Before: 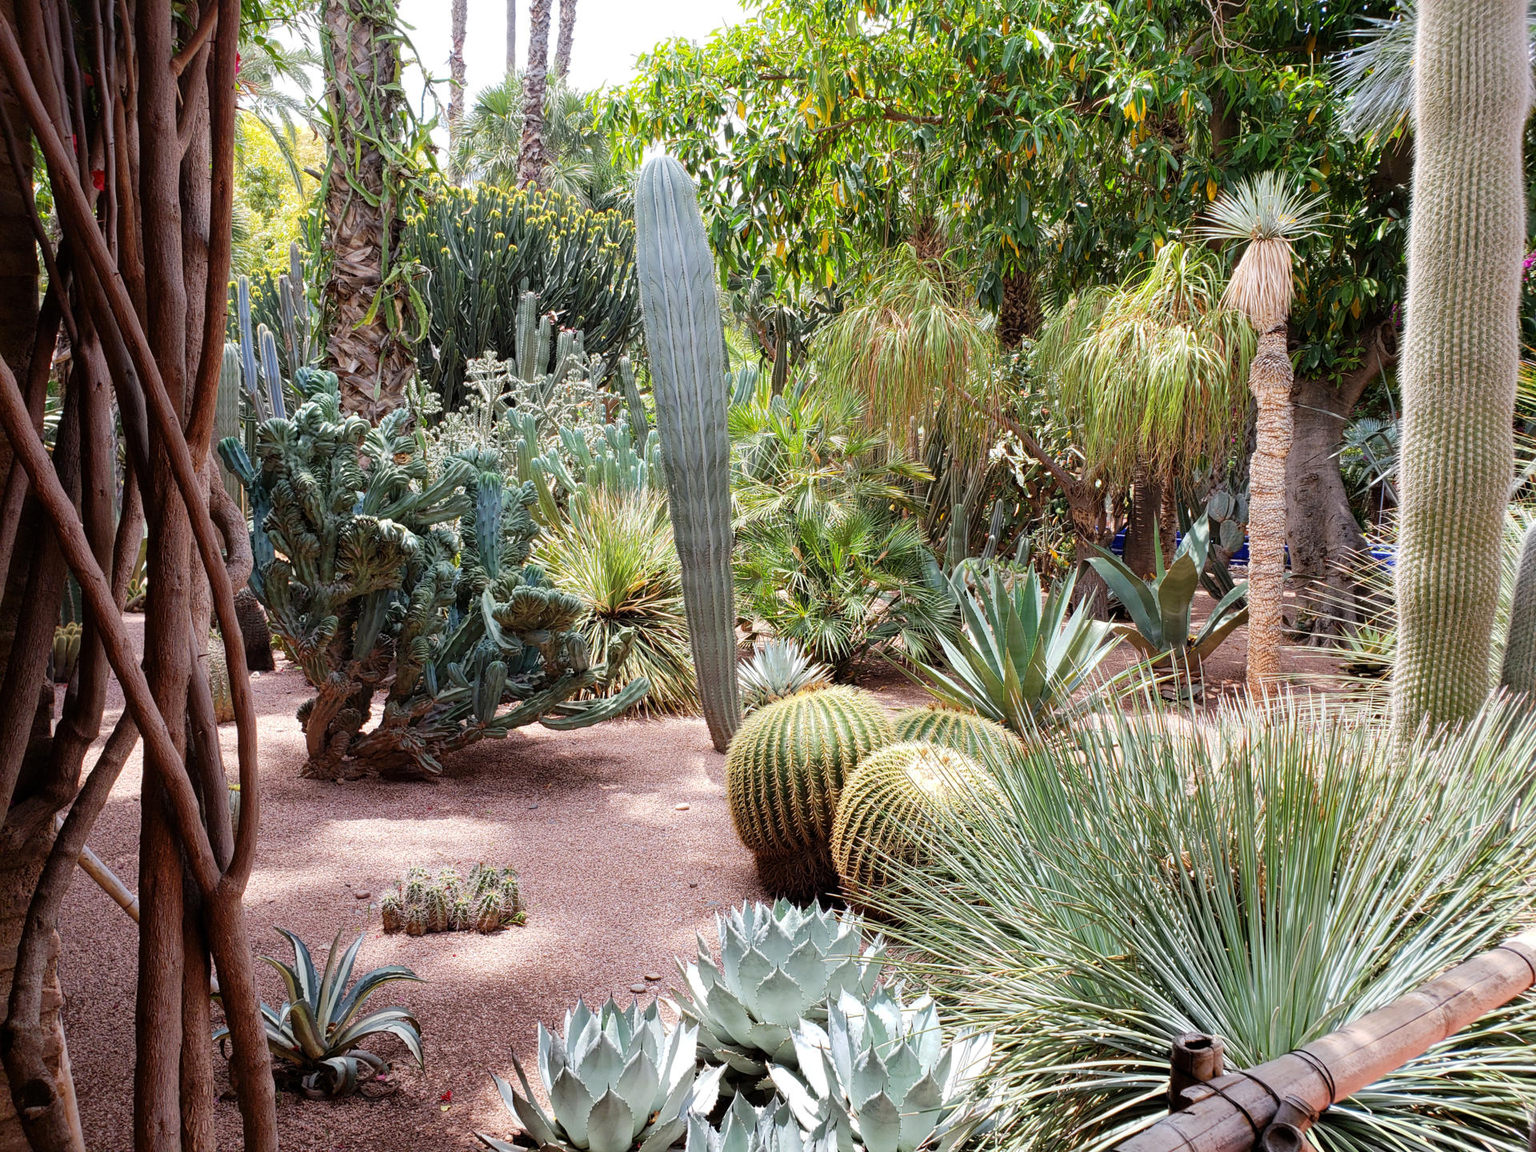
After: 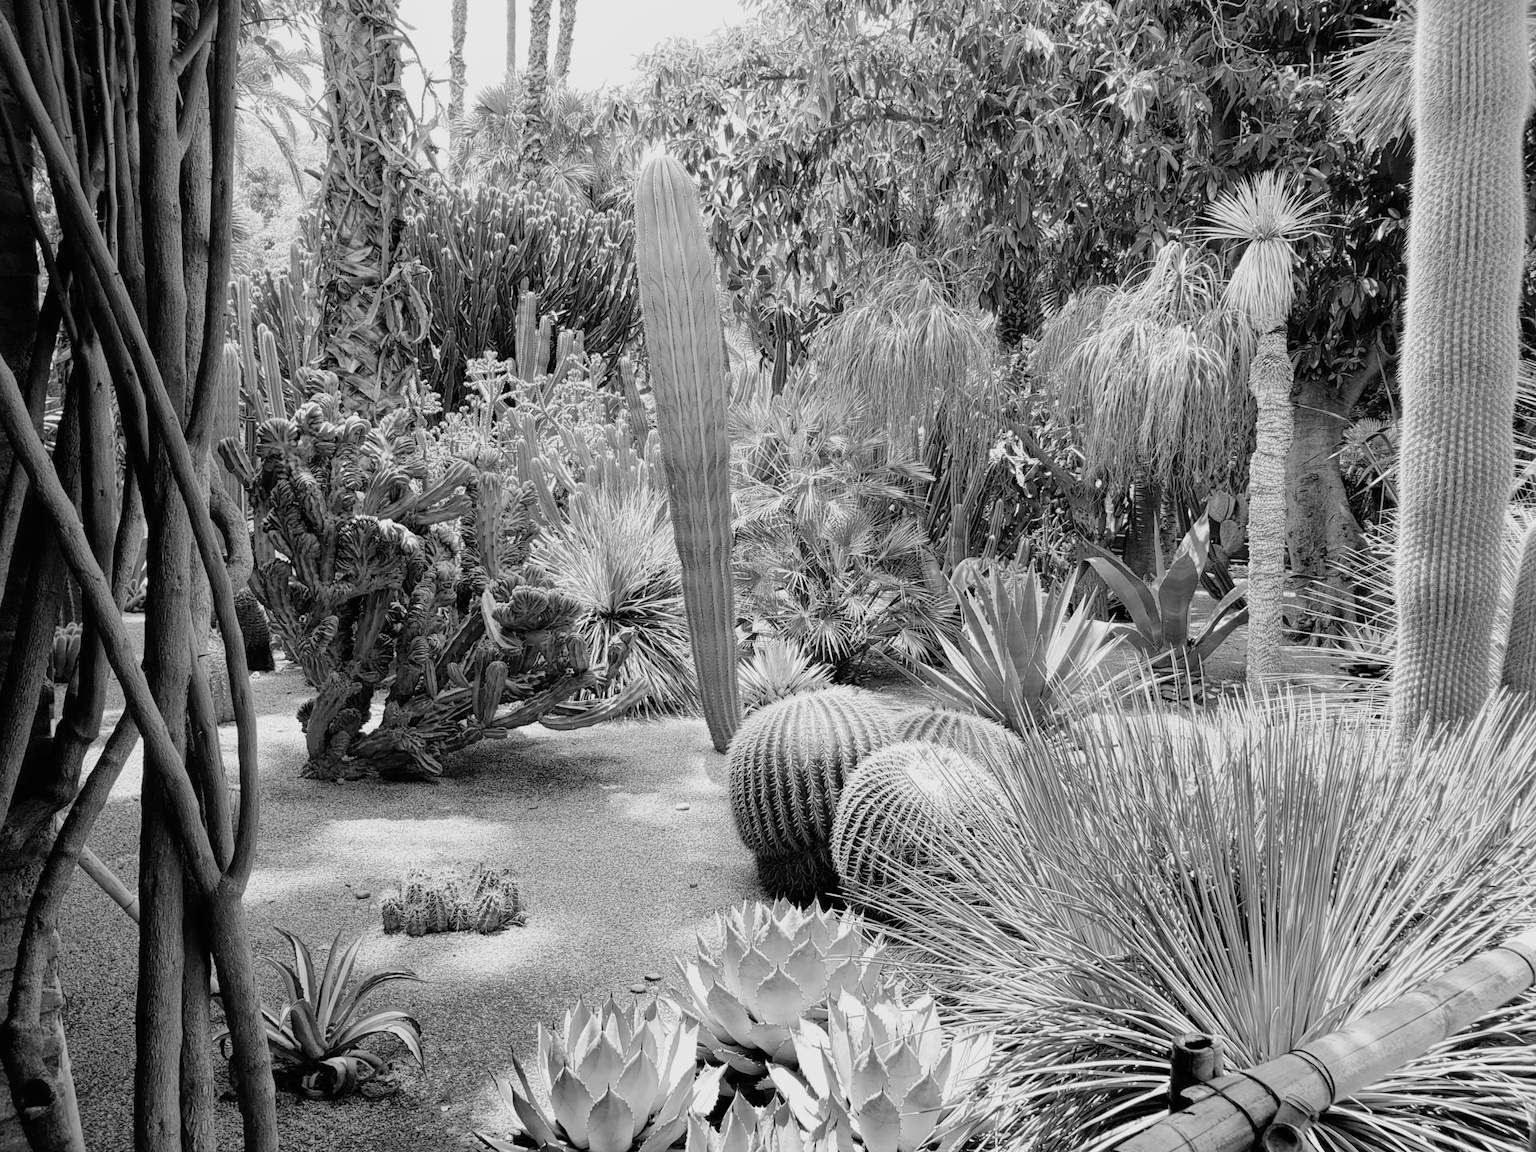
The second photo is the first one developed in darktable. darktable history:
filmic rgb: black relative exposure -7.75 EV, white relative exposure 4.4 EV, threshold 3 EV, hardness 3.76, latitude 50%, contrast 1.1, color science v5 (2021), contrast in shadows safe, contrast in highlights safe, enable highlight reconstruction true
tone equalizer: -8 EV 0.25 EV, -7 EV 0.417 EV, -6 EV 0.417 EV, -5 EV 0.25 EV, -3 EV -0.25 EV, -2 EV -0.417 EV, -1 EV -0.417 EV, +0 EV -0.25 EV, edges refinement/feathering 500, mask exposure compensation -1.57 EV, preserve details guided filter
monochrome: a 2.21, b -1.33, size 2.2
exposure: black level correction -0.002, exposure 0.54 EV, compensate highlight preservation false
